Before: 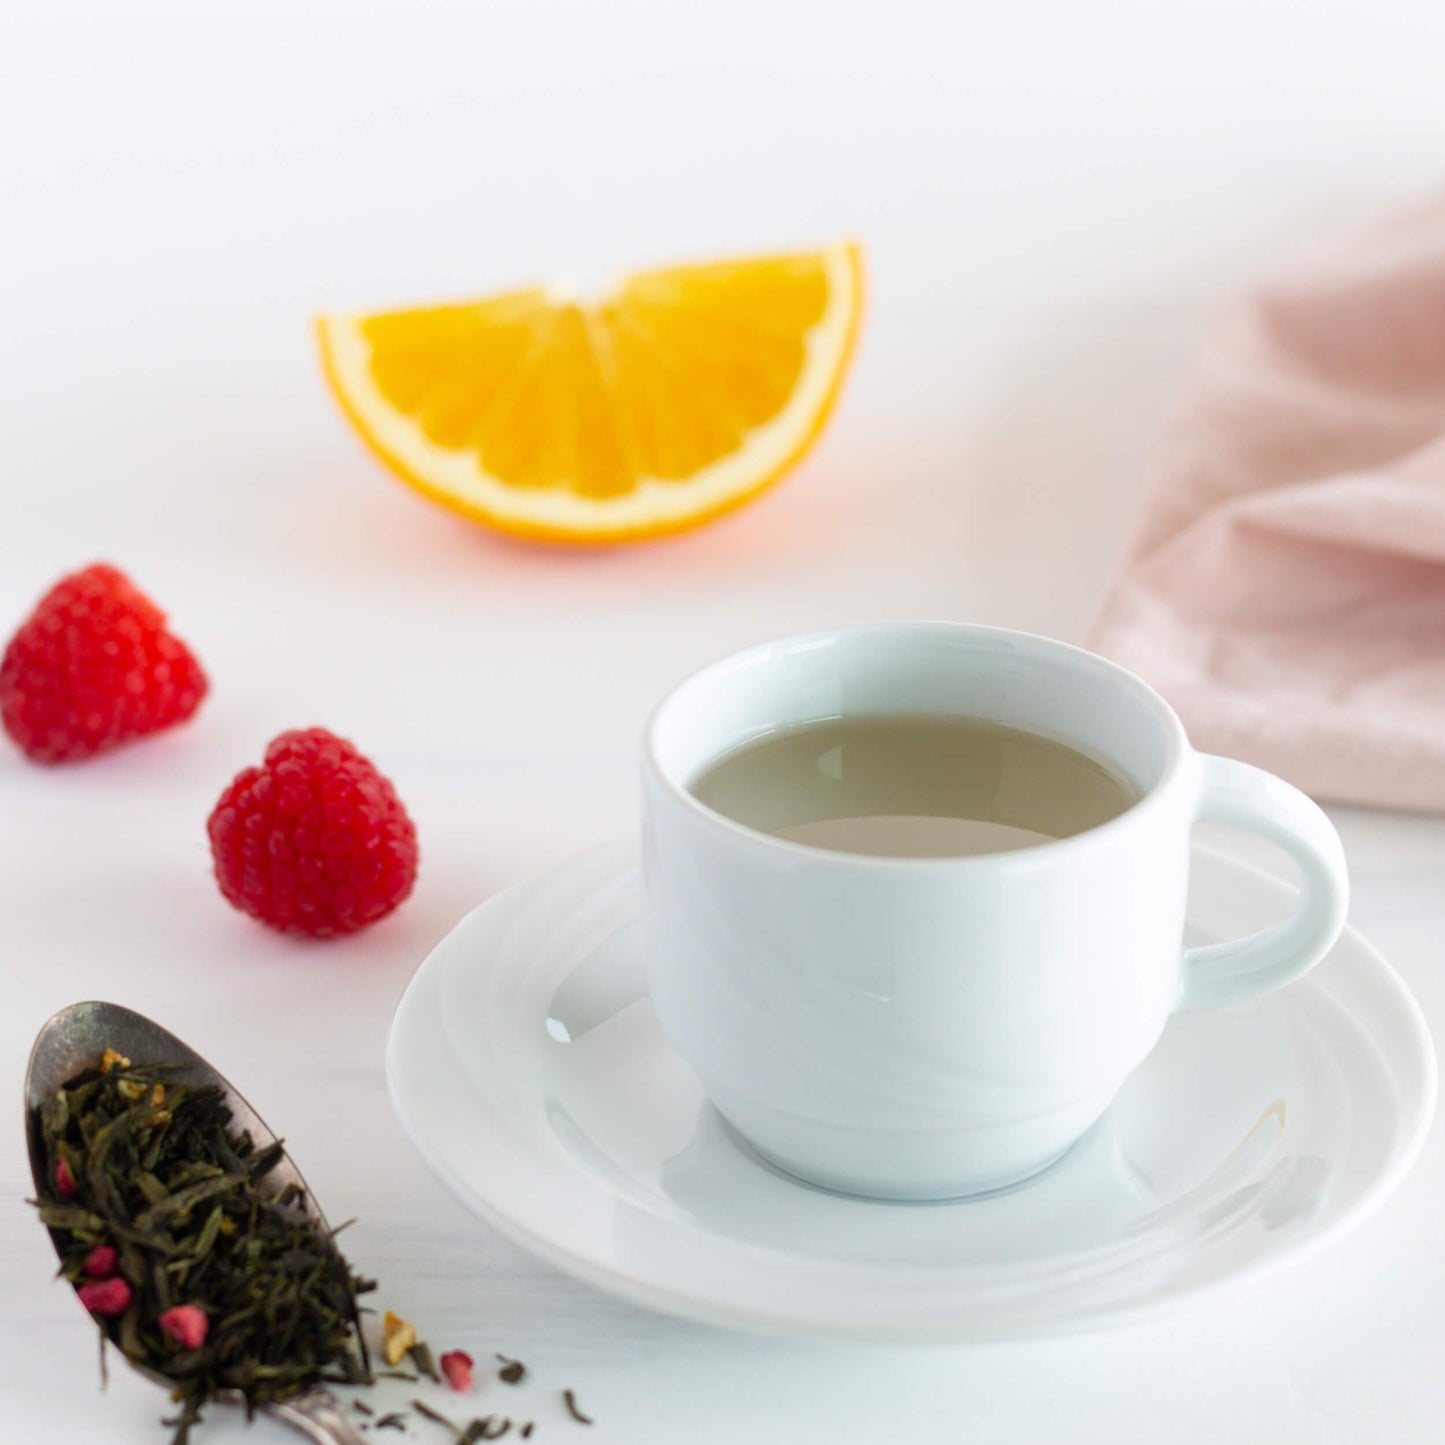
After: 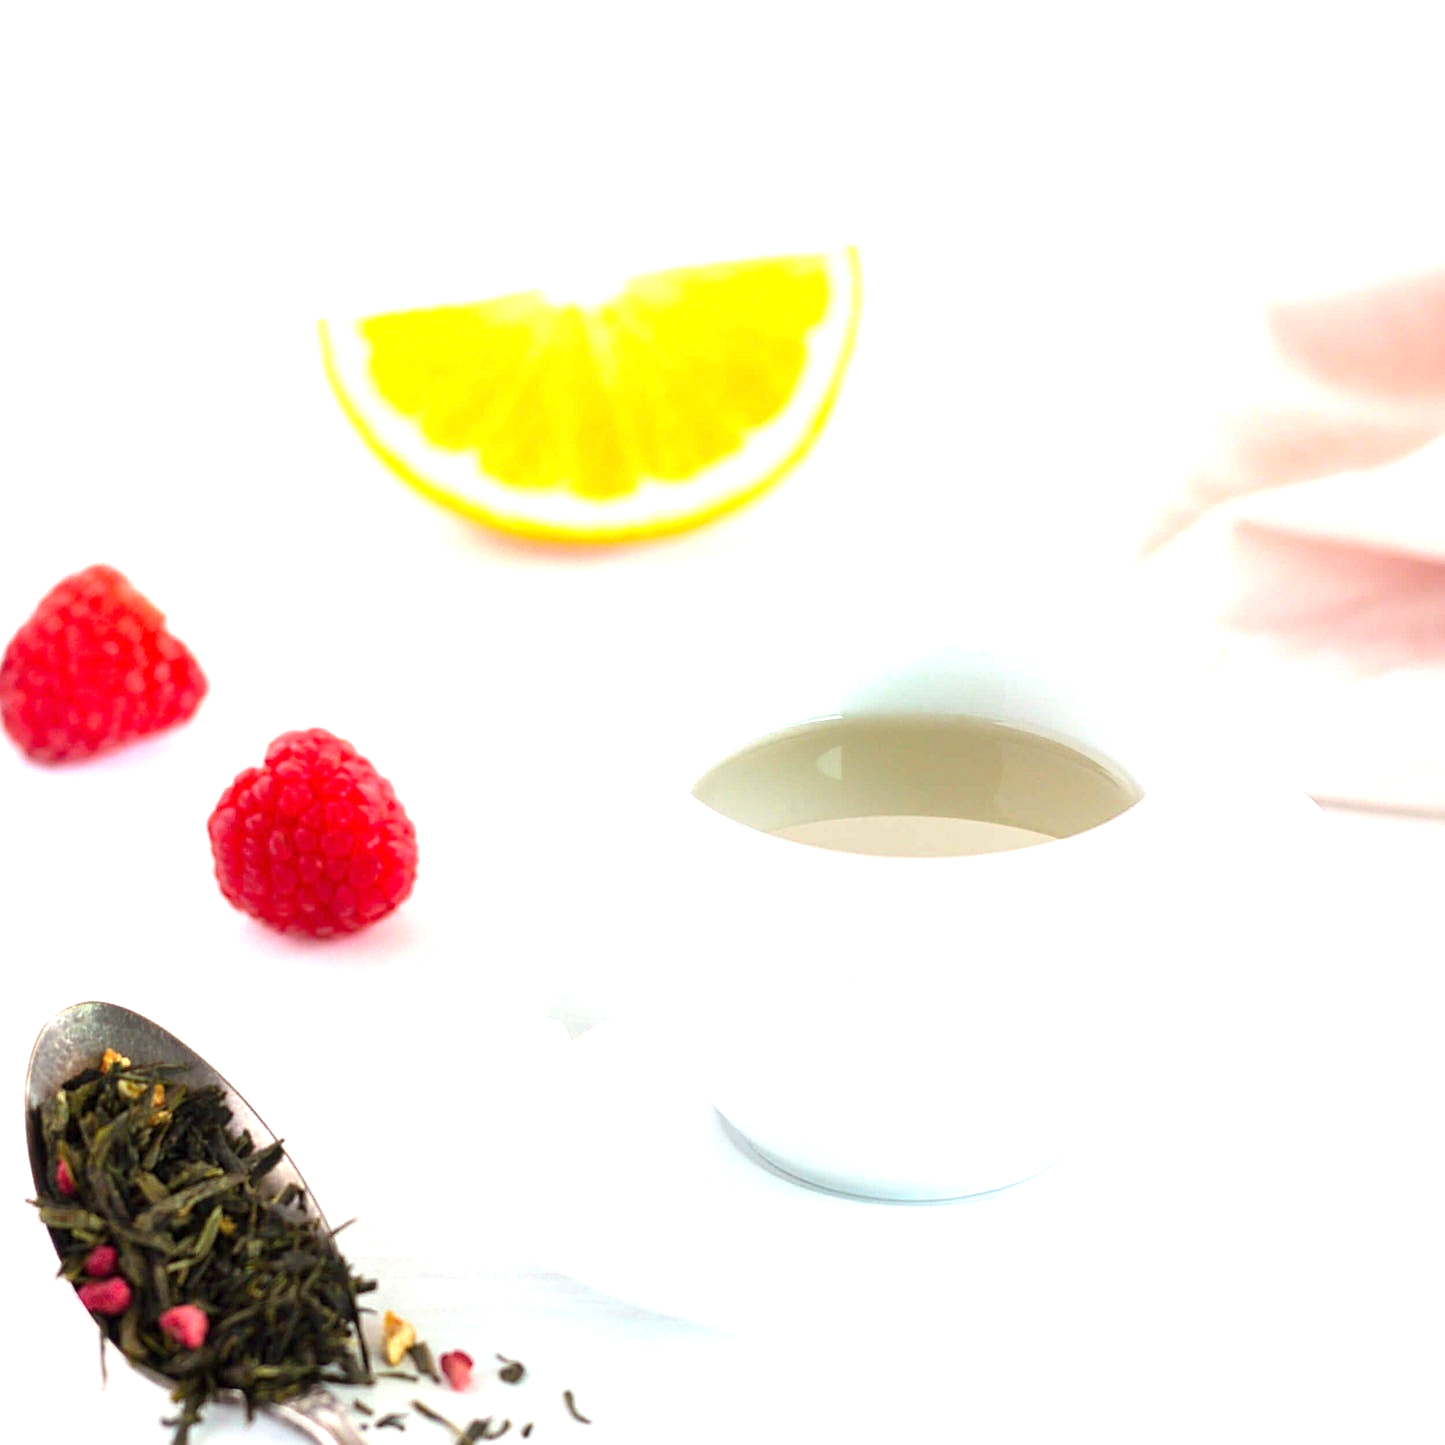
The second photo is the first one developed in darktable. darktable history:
sharpen: amount 0.567
exposure: exposure 1.138 EV, compensate highlight preservation false
